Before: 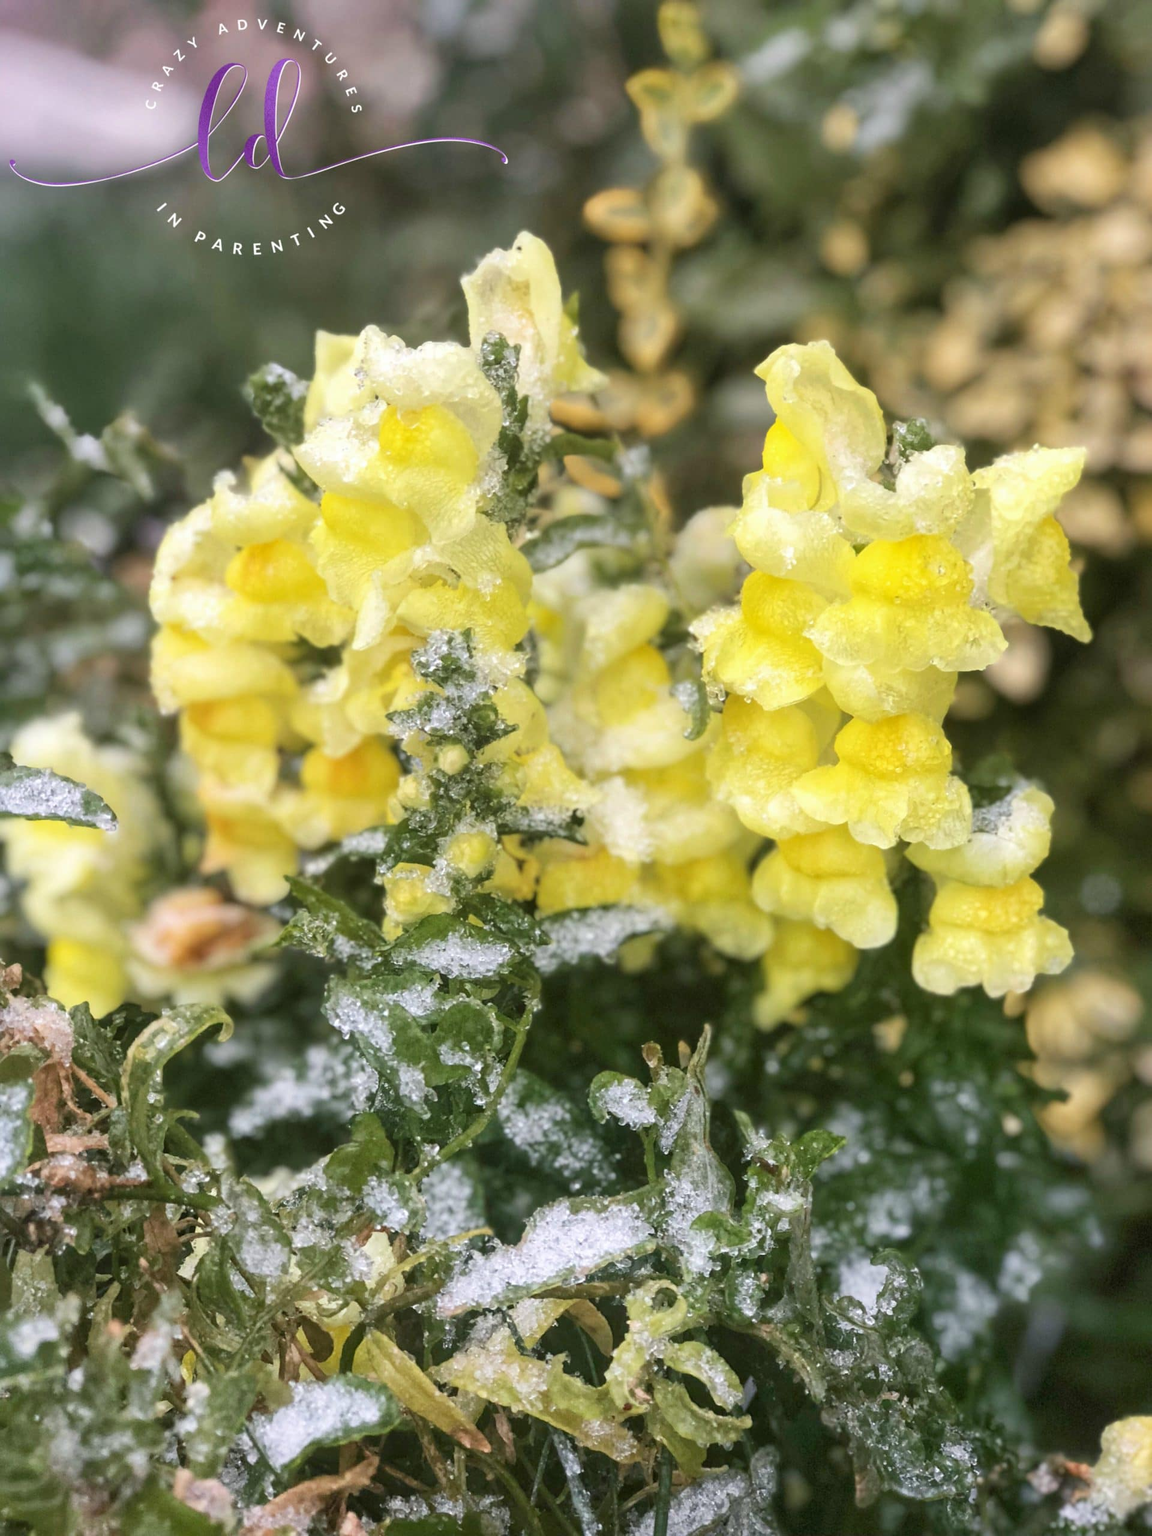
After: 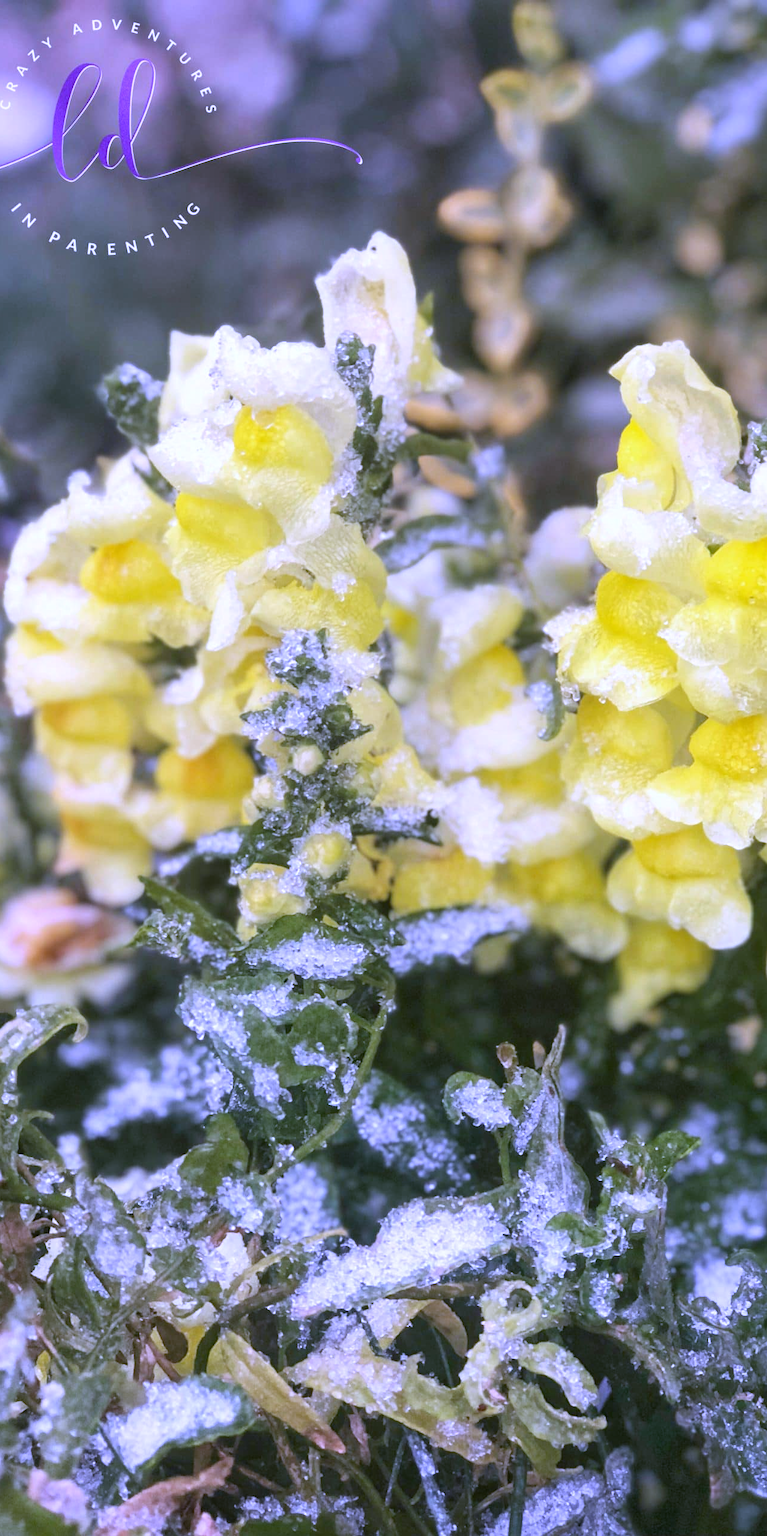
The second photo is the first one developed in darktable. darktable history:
crop and rotate: left 12.673%, right 20.66%
white balance: red 0.98, blue 1.61
